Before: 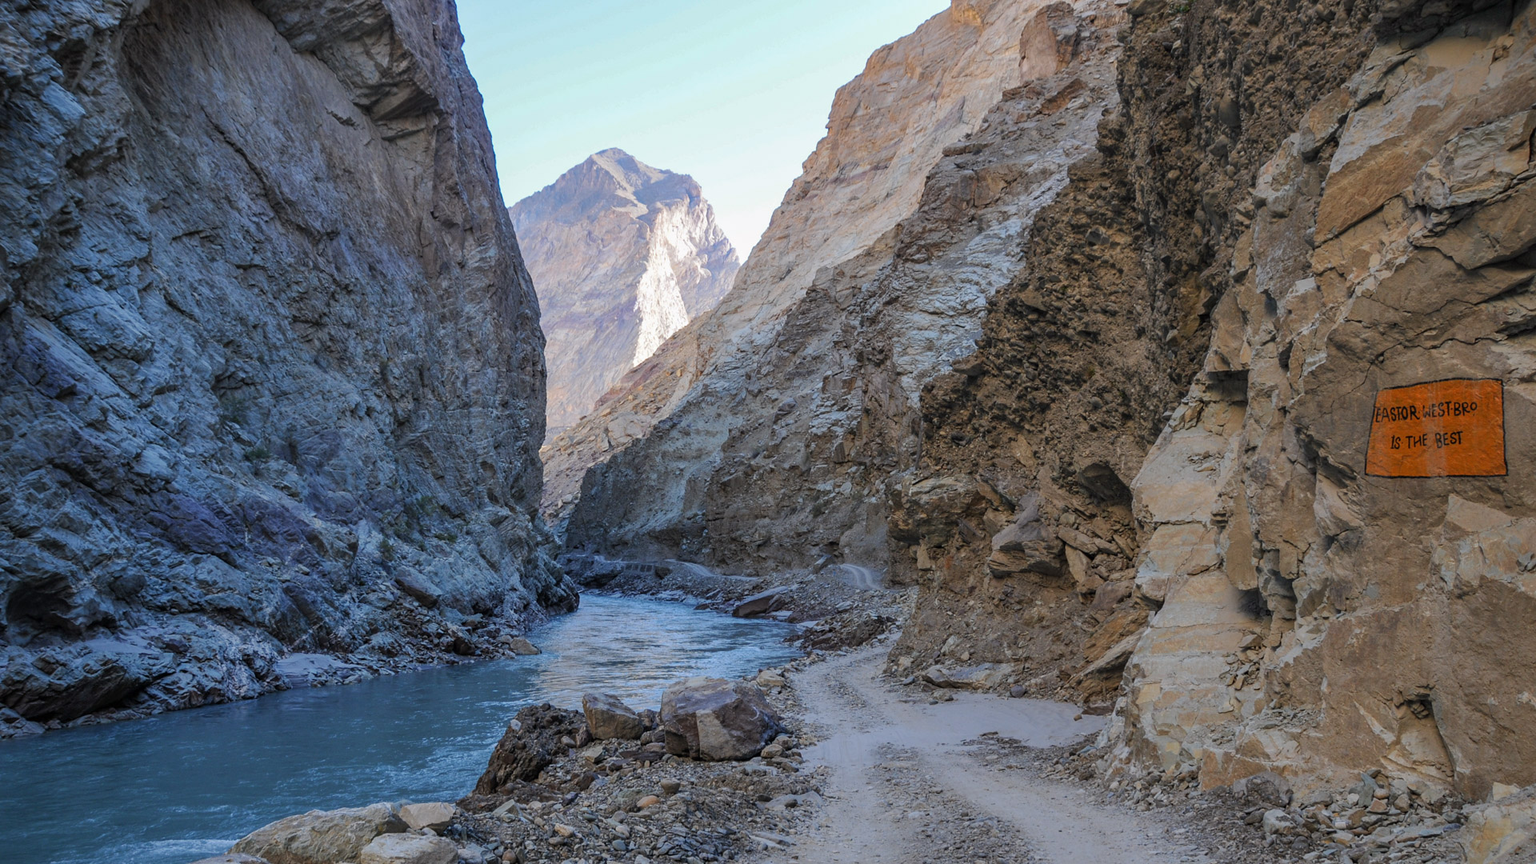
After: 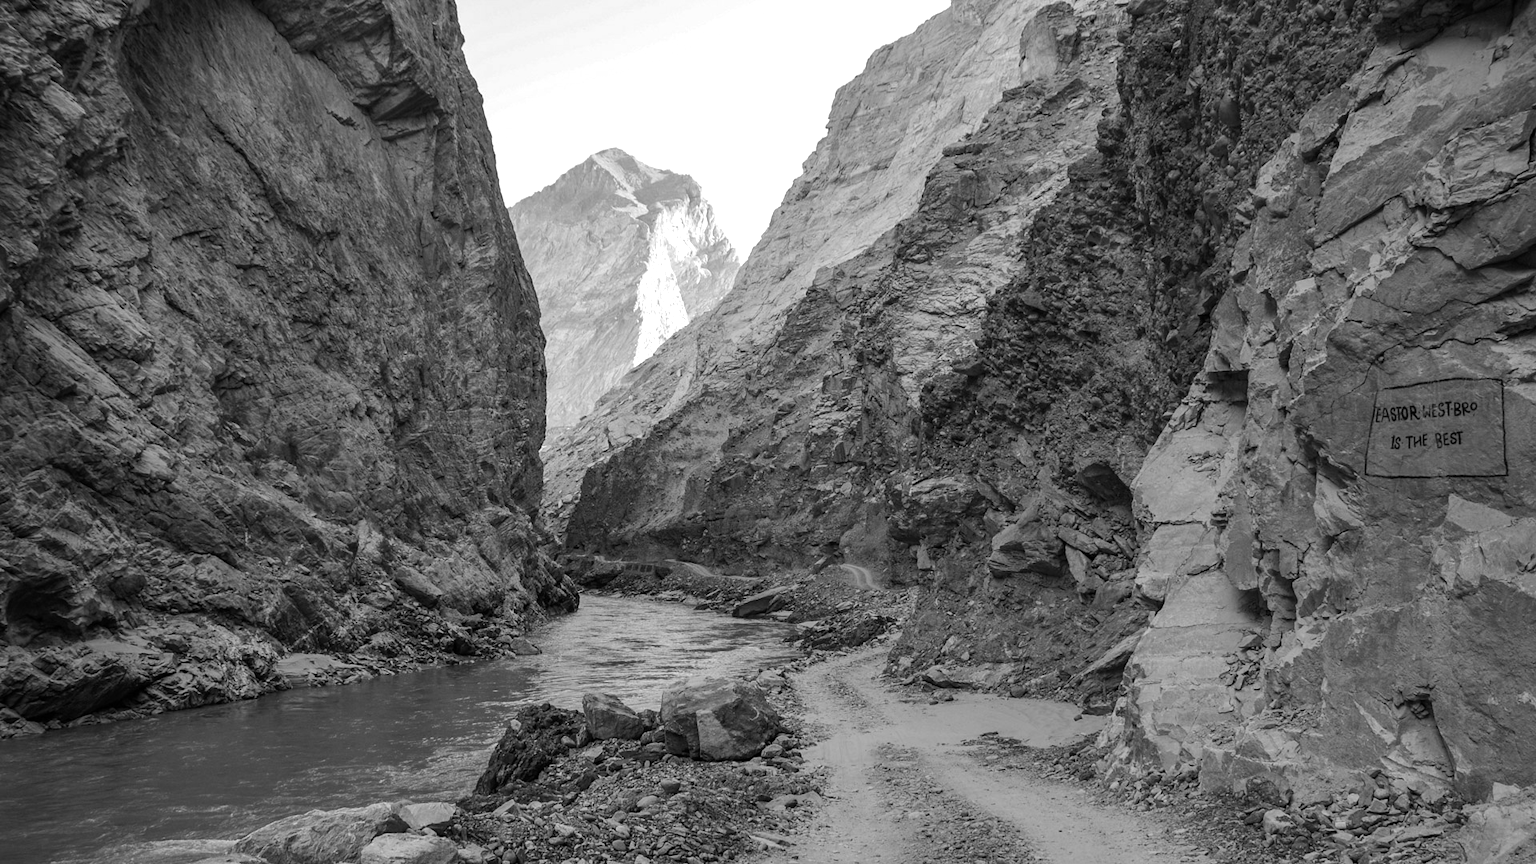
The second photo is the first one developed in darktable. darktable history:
monochrome: on, module defaults
tone equalizer: -8 EV -0.417 EV, -7 EV -0.389 EV, -6 EV -0.333 EV, -5 EV -0.222 EV, -3 EV 0.222 EV, -2 EV 0.333 EV, -1 EV 0.389 EV, +0 EV 0.417 EV, edges refinement/feathering 500, mask exposure compensation -1.57 EV, preserve details no
